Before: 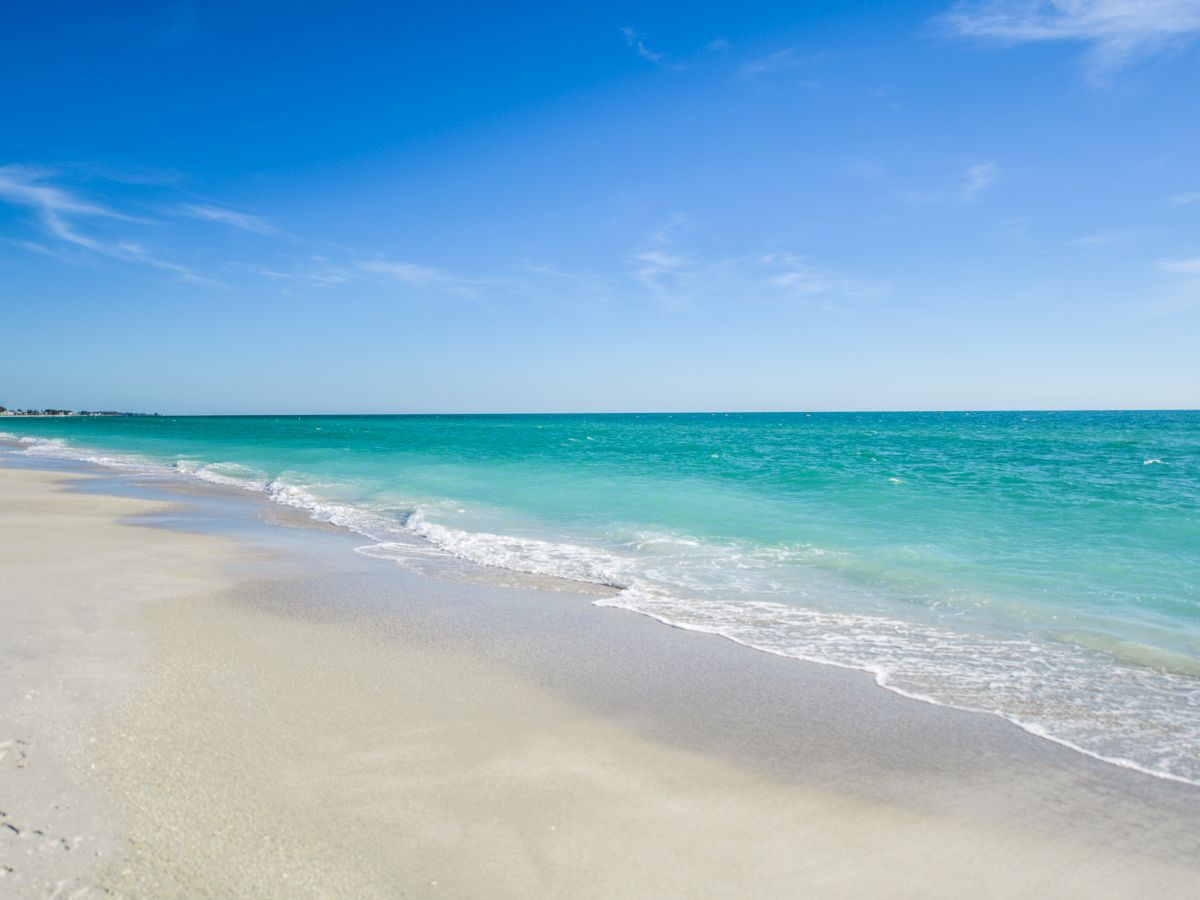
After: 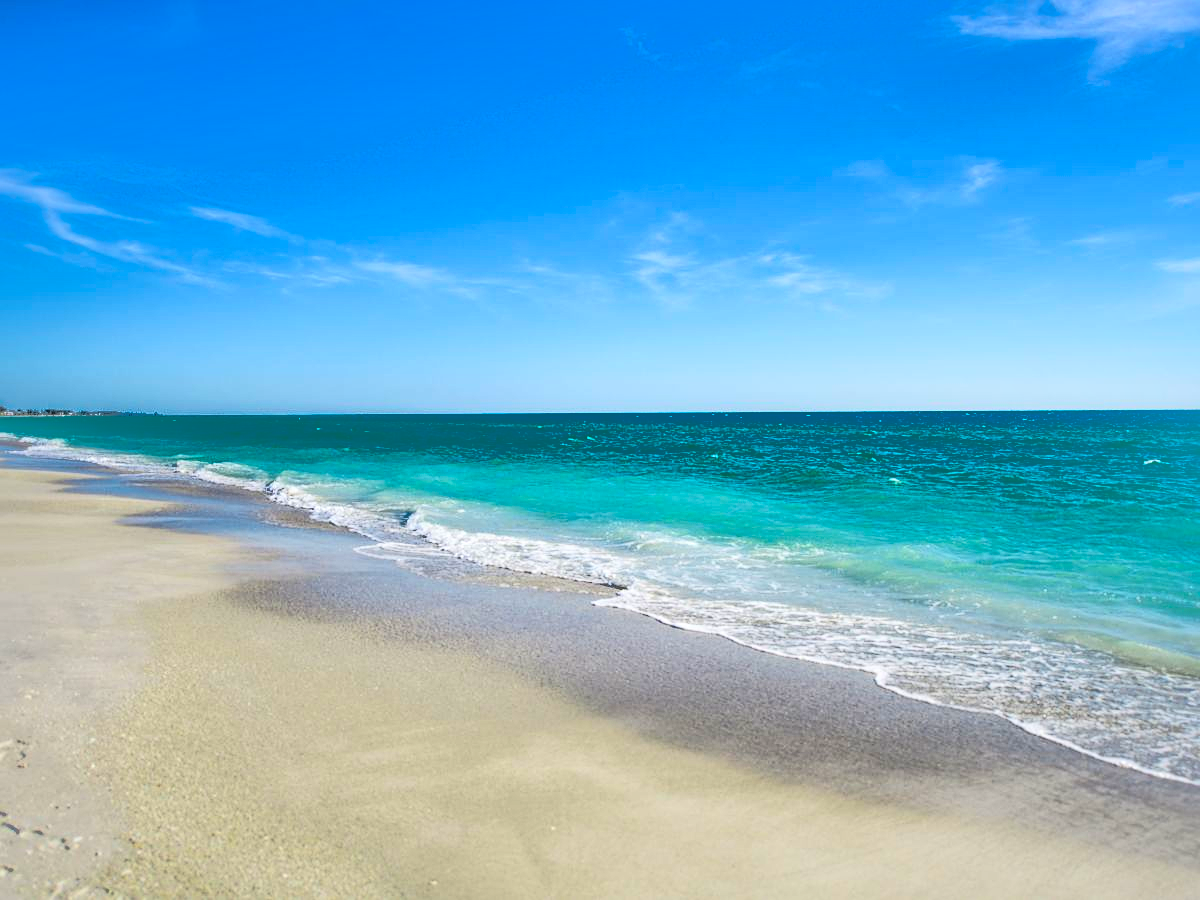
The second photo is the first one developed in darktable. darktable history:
shadows and highlights: shadows -19.89, highlights -73.2
base curve: curves: ch0 [(0, 0) (0.028, 0.03) (0.121, 0.232) (0.46, 0.748) (0.859, 0.968) (1, 1)]
sharpen: radius 1.273, amount 0.296, threshold 0.18
